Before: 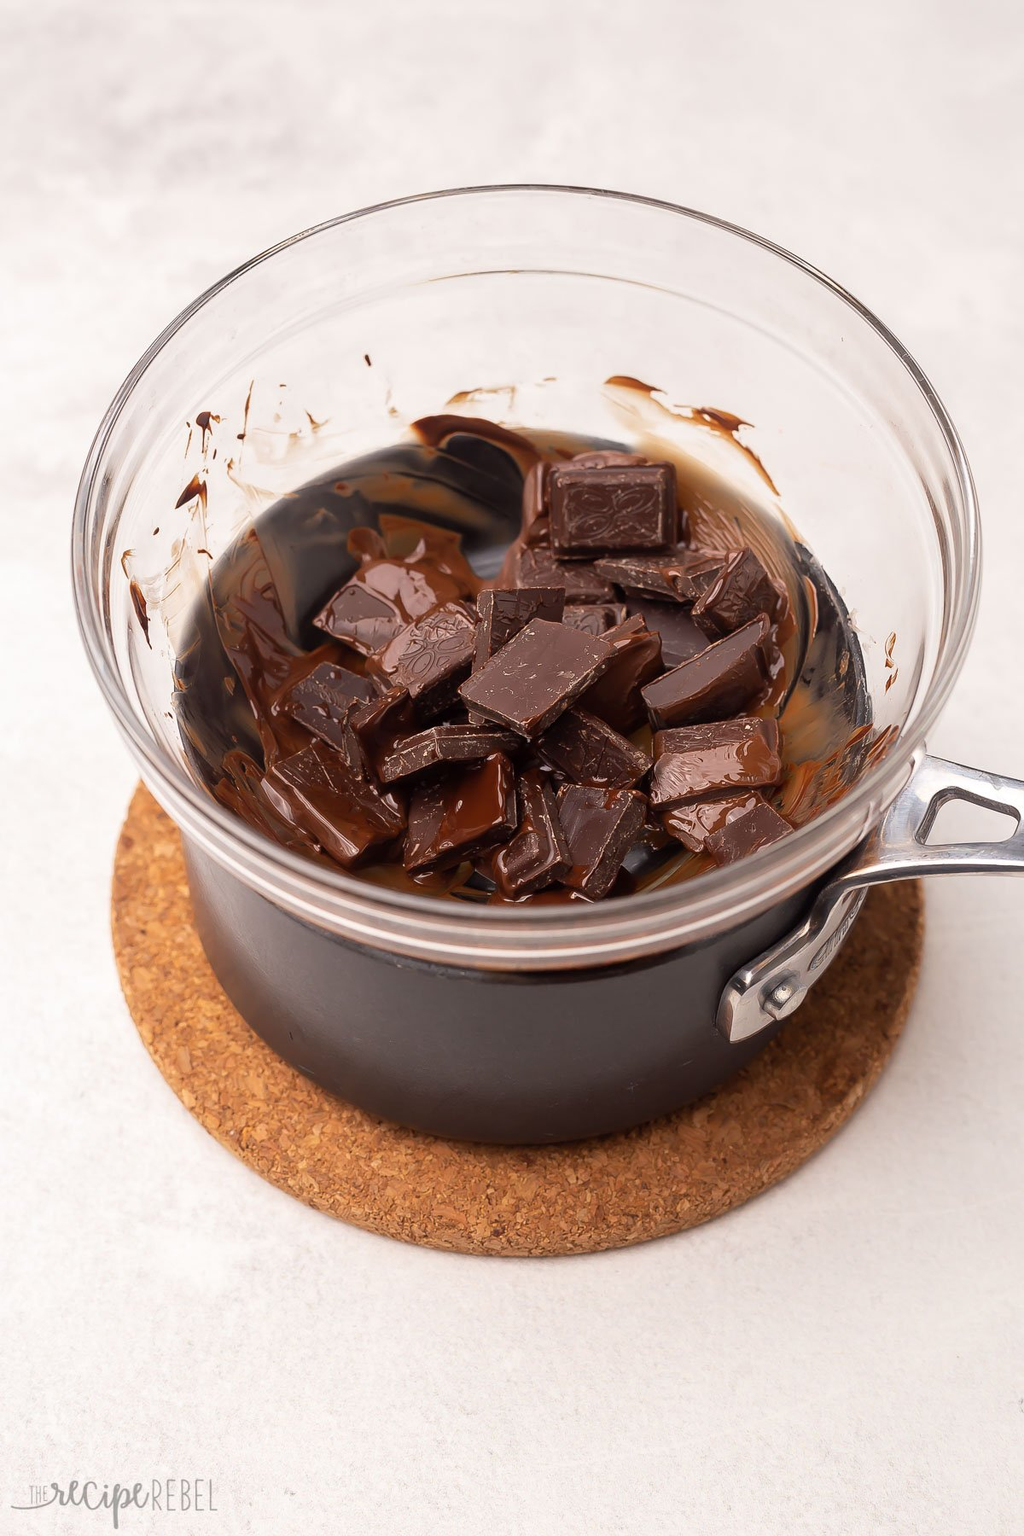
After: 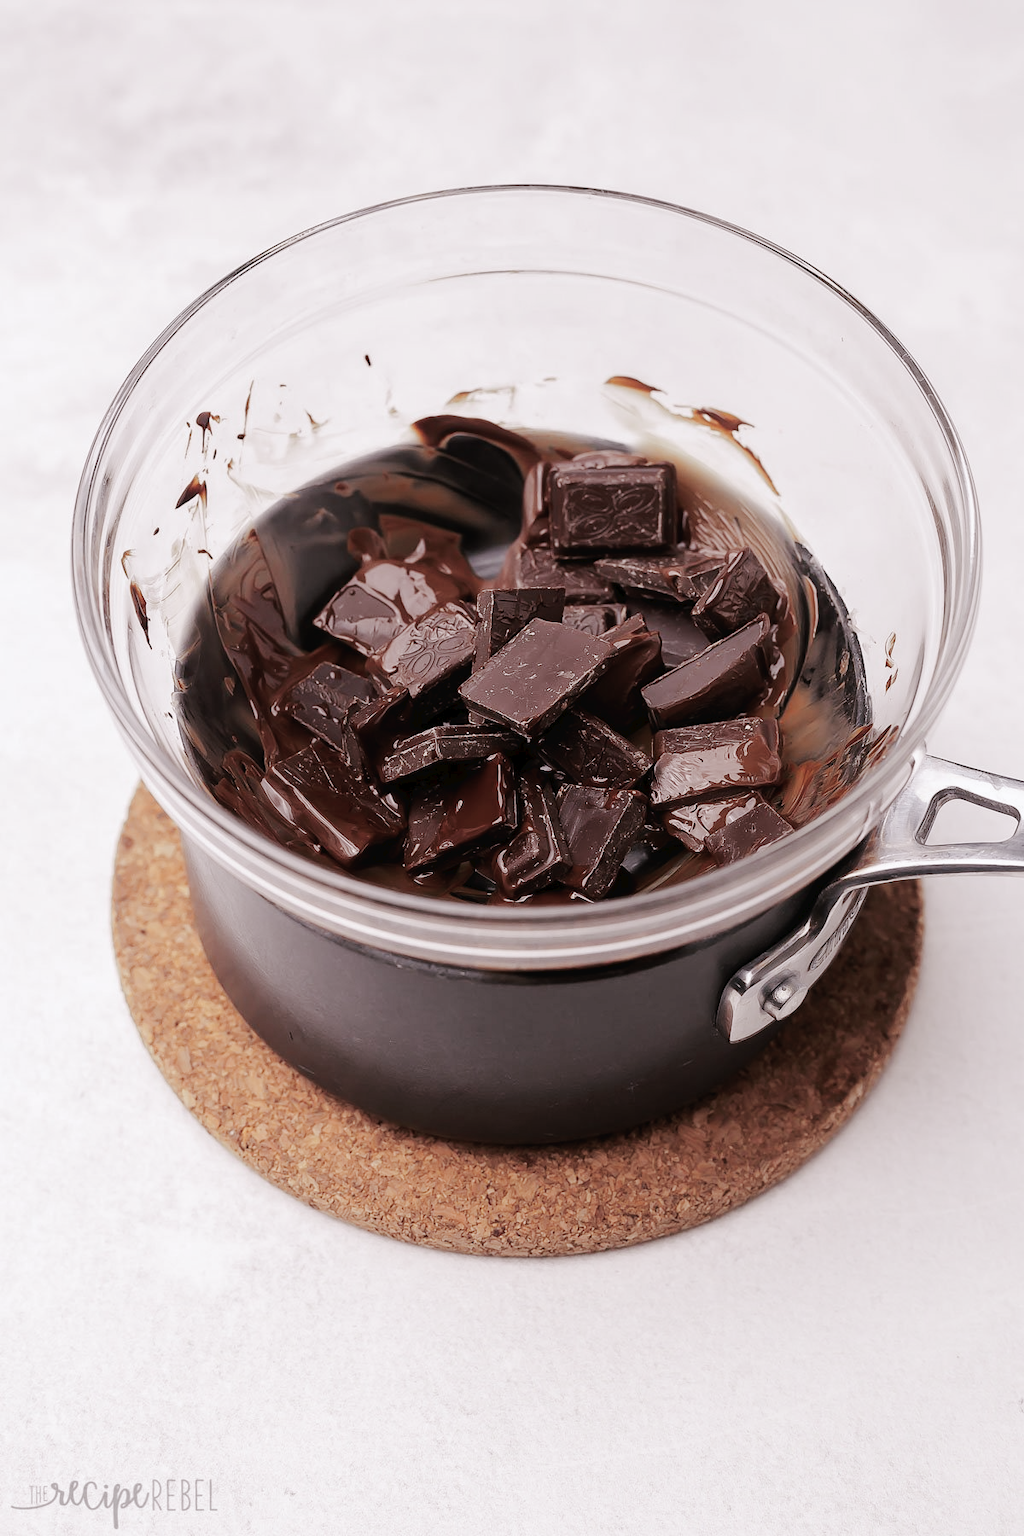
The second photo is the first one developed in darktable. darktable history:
tone curve: curves: ch0 [(0, 0) (0.003, 0.019) (0.011, 0.02) (0.025, 0.019) (0.044, 0.027) (0.069, 0.038) (0.1, 0.056) (0.136, 0.089) (0.177, 0.137) (0.224, 0.187) (0.277, 0.259) (0.335, 0.343) (0.399, 0.437) (0.468, 0.532) (0.543, 0.613) (0.623, 0.685) (0.709, 0.752) (0.801, 0.822) (0.898, 0.9) (1, 1)], preserve colors none
color look up table: target L [91.08, 91.88, 89.4, 82.05, 66.04, 66.33, 65.61, 58.8, 41.2, 35.64, 33.07, 2.278, 200.32, 81.92, 83.44, 76.4, 70.62, 62.81, 55.56, 55.38, 46.23, 46.81, 40.01, 32.8, 31.9, 23.36, 8.859, 86.9, 75.12, 75.08, 67.64, 49.33, 53.16, 59.37, 58.11, 59.43, 39.08, 36.59, 30.73, 31.7, 9.045, 1.137, 96.17, 90.61, 80.49, 65.94, 71.81, 44.95, 34.36], target a [-7.549, -14.63, -9.018, -31.92, -49.32, -19.39, -16.88, -4.209, -27.71, -8.044, -20.08, -6.413, 0, 3.849, 5.723, 5.213, 20.53, 3.63, 24.49, 5.159, 58.45, 45.68, 23.02, 35.43, 11.77, 24.31, 19.12, 5.585, 22.61, 24.93, 9.435, 63.11, 60.98, 26.12, 12.04, 12.14, 36.72, 17.89, 31.95, 2.856, 23.29, 8.387, -3.864, -15.41, -2.455, -18.78, -4.724, -7.893, -1.853], target b [28.43, 74.26, 9.41, 10.91, 43.24, 48.22, 24.43, 0.981, 23.7, 18.84, 10.88, 3.557, 0, 15.3, -0.933, 47.33, 6.252, 10.08, 25.07, 32.7, 18.65, 32.04, 3.384, 25.8, 15.78, 16.03, 10.52, -7.435, -11.69, -17.68, -23.15, -27.02, -41.05, -16.36, -16.64, -29.35, -34.61, -17.91, -3.746, -15.74, -33.88, -18.54, -2.434, -4.347, -6.806, -3.443, -17.99, -8.513, -1.951], num patches 49
